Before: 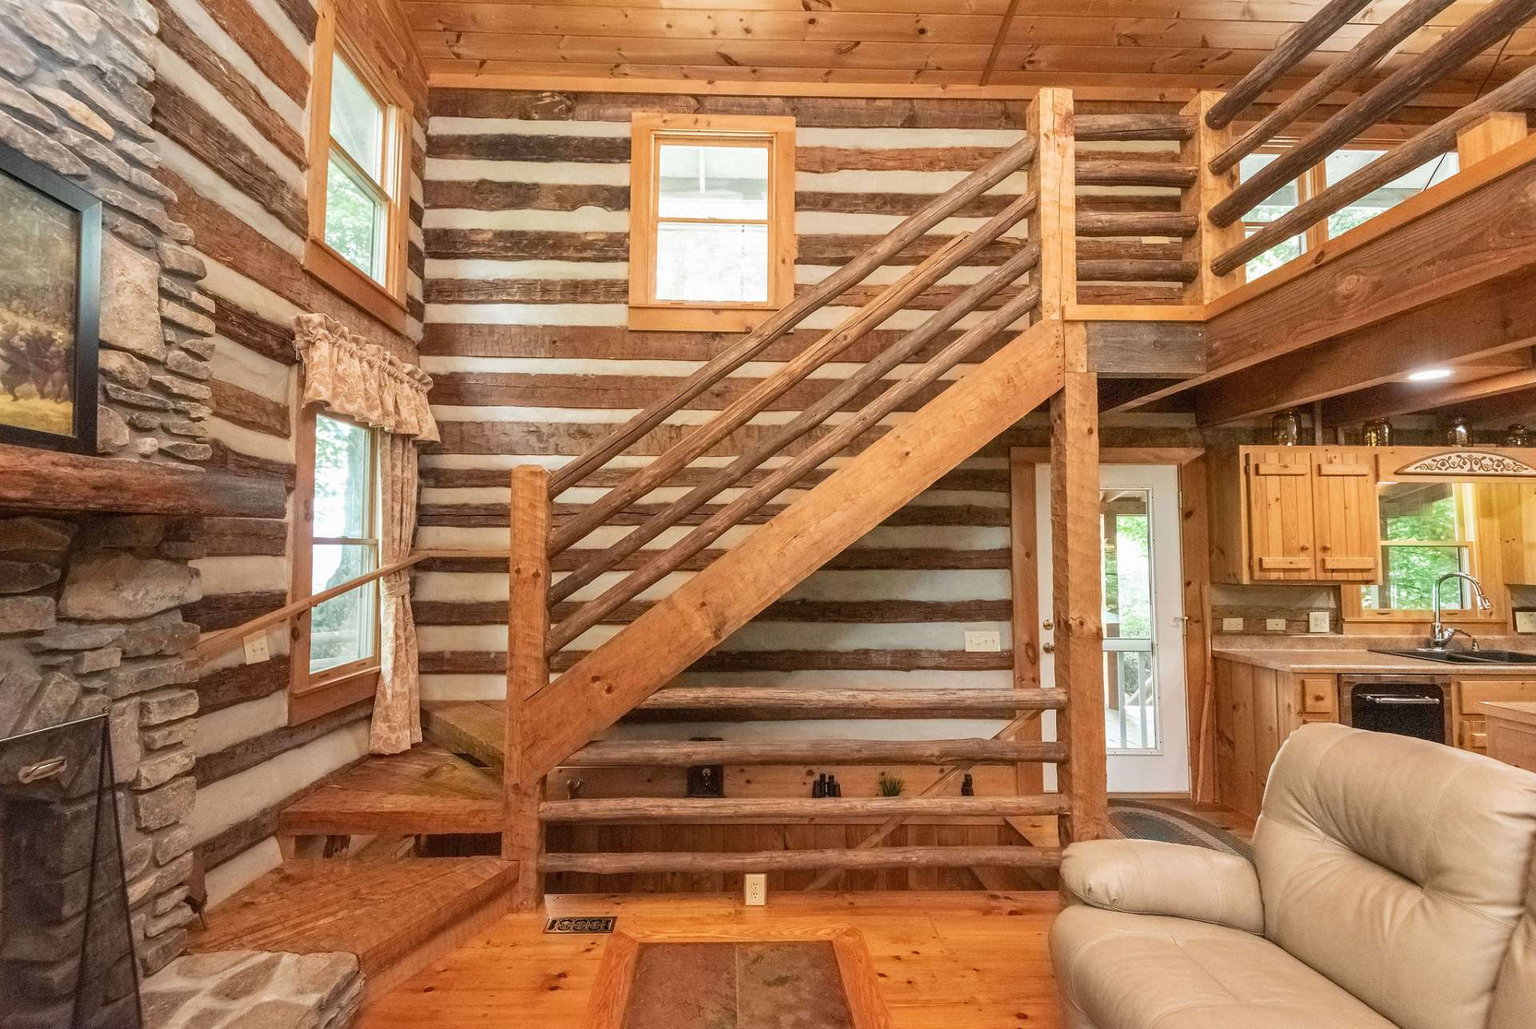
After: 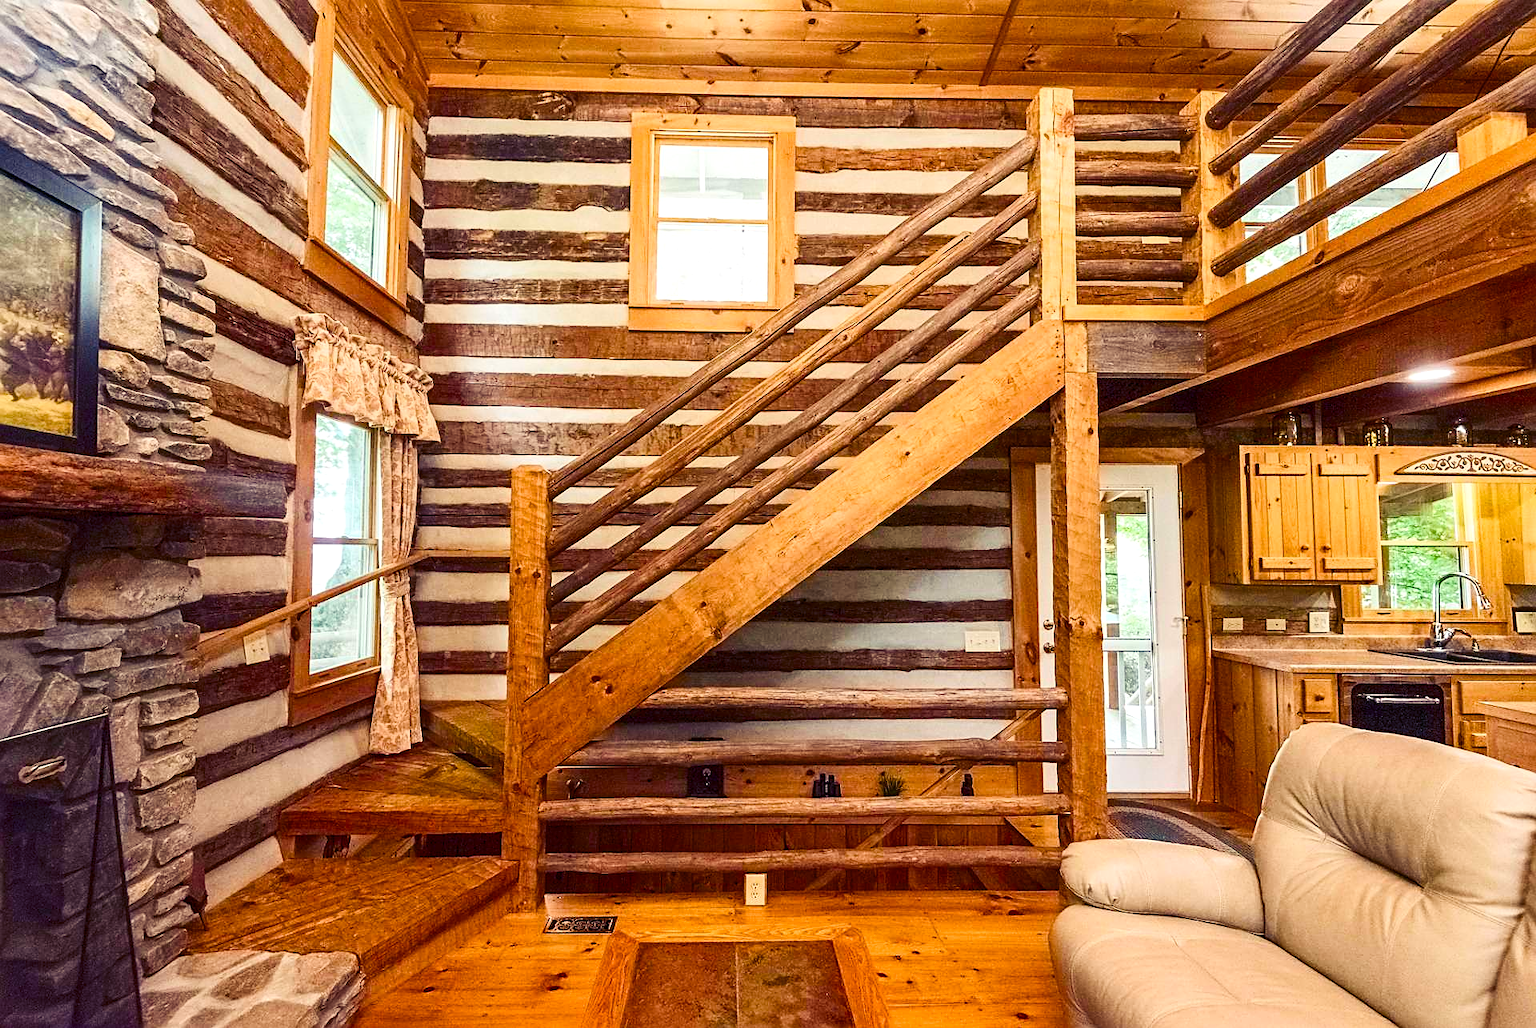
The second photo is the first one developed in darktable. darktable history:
color balance rgb: shadows lift › luminance -28.758%, shadows lift › chroma 15.054%, shadows lift › hue 272.08°, highlights gain › luminance 14.681%, perceptual saturation grading › global saturation 54.579%, perceptual saturation grading › highlights -50.527%, perceptual saturation grading › mid-tones 40.022%, perceptual saturation grading › shadows 30.028%, global vibrance 9.606%
contrast brightness saturation: contrast 0.221
sharpen: on, module defaults
